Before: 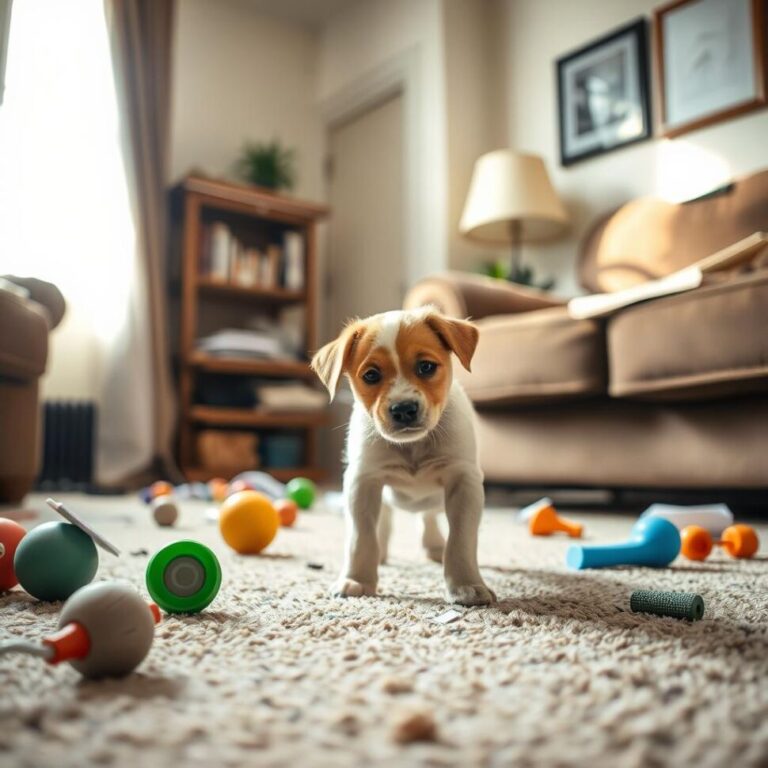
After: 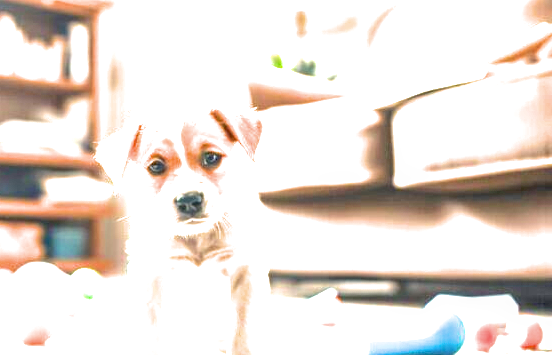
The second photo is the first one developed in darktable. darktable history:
tone equalizer: -8 EV 1 EV, -7 EV 1.03 EV, -6 EV 1.03 EV, -5 EV 0.999 EV, -4 EV 1.02 EV, -3 EV 0.725 EV, -2 EV 0.493 EV, -1 EV 0.24 EV
exposure: exposure 3.051 EV, compensate highlight preservation false
local contrast: on, module defaults
filmic rgb: middle gray luminance 18.43%, black relative exposure -11.48 EV, white relative exposure 2.61 EV, target black luminance 0%, hardness 8.47, latitude 98.49%, contrast 1.08, shadows ↔ highlights balance 0.749%
crop and rotate: left 28.031%, top 27.274%, bottom 26.415%
